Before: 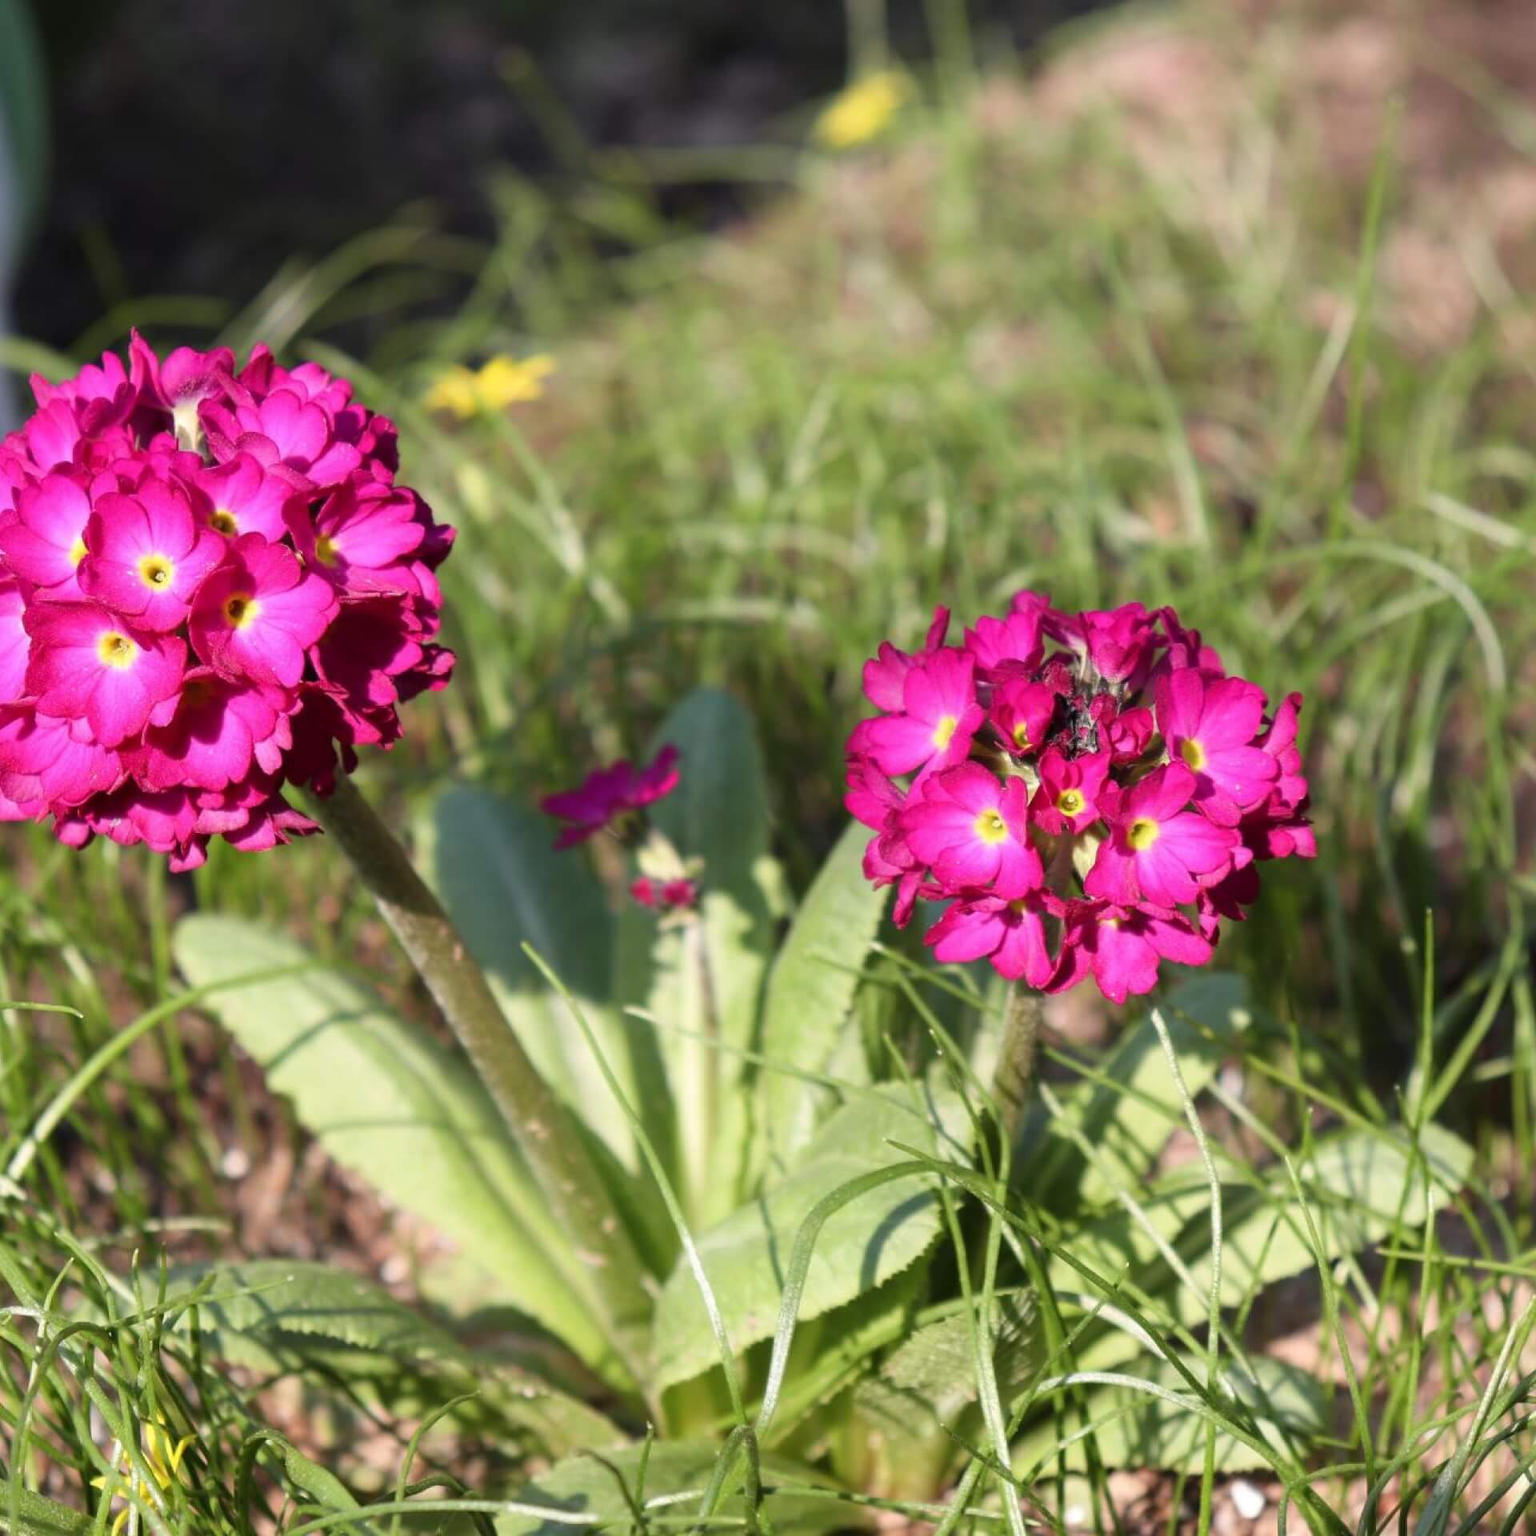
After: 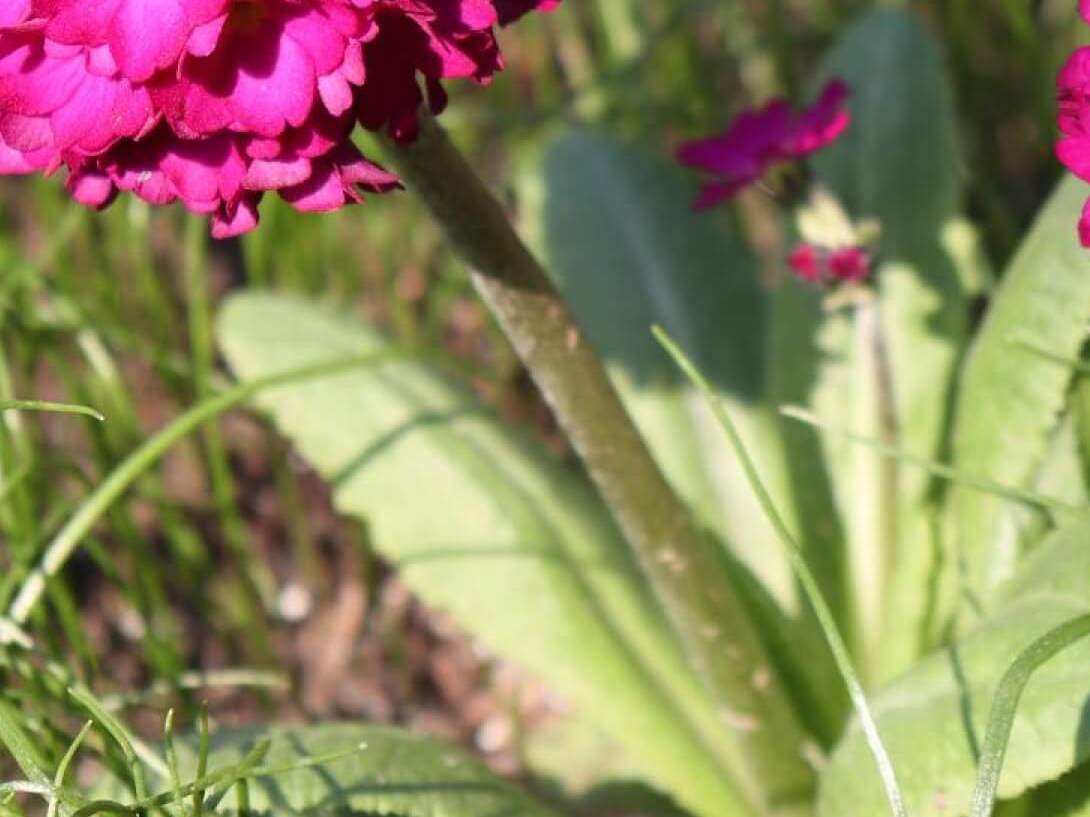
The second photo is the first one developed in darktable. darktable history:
crop: top 44.38%, right 43.188%, bottom 13.016%
levels: mode automatic, levels [0, 0.492, 0.984]
